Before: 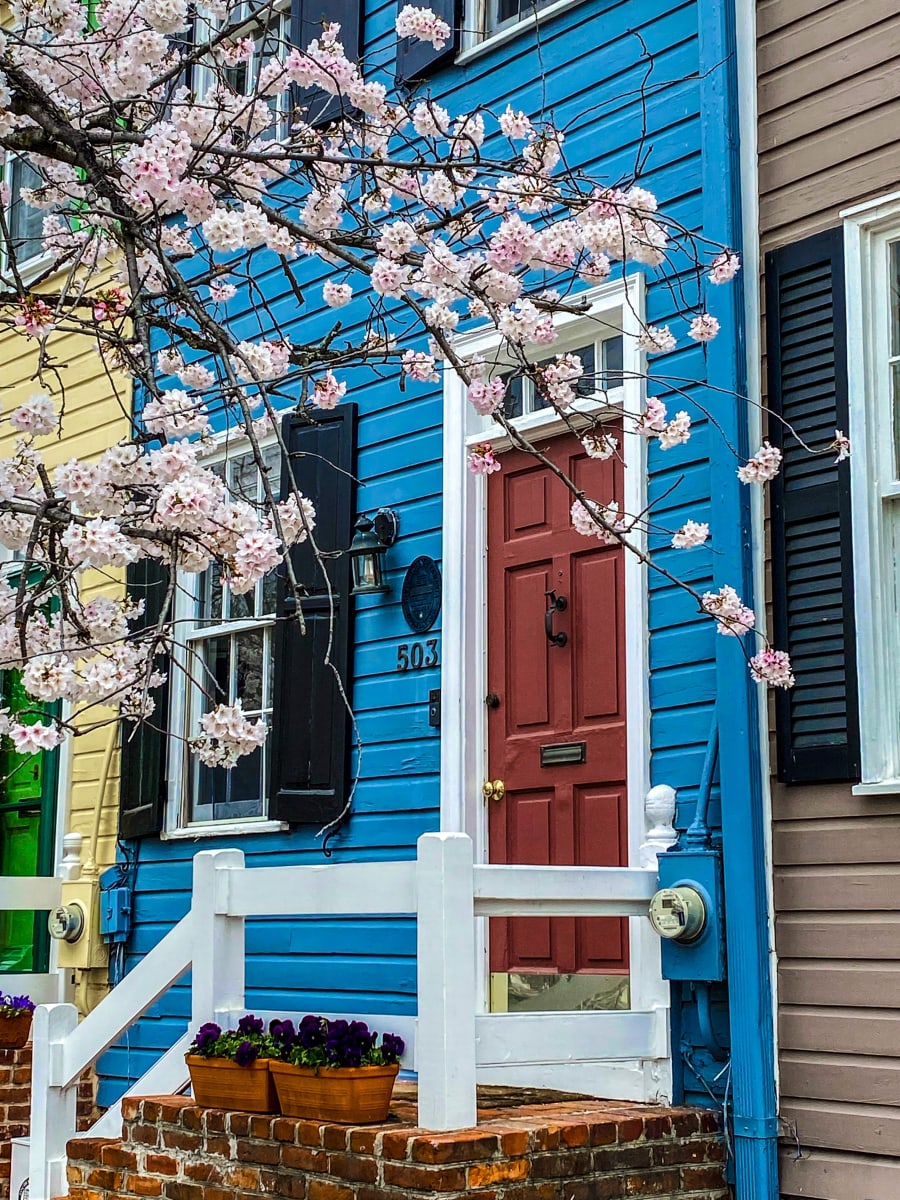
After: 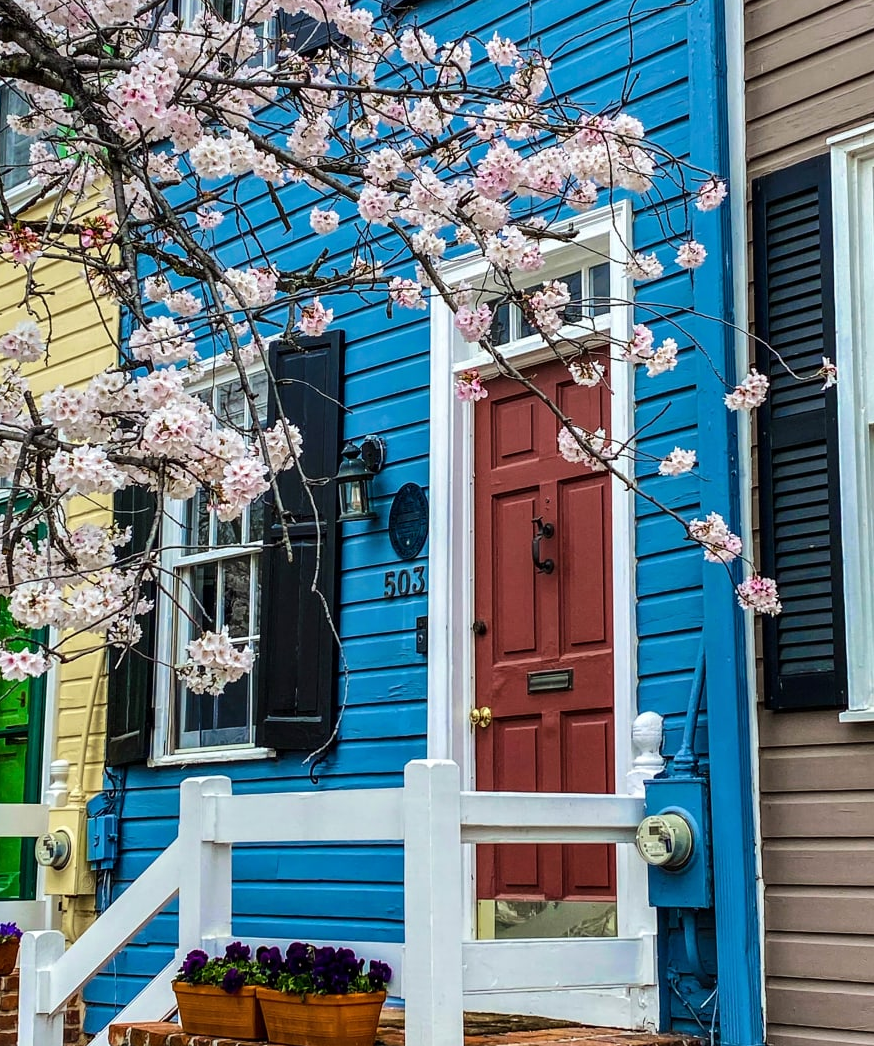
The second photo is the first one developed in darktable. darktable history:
shadows and highlights: shadows 37.27, highlights -28.18, soften with gaussian
crop: left 1.507%, top 6.147%, right 1.379%, bottom 6.637%
